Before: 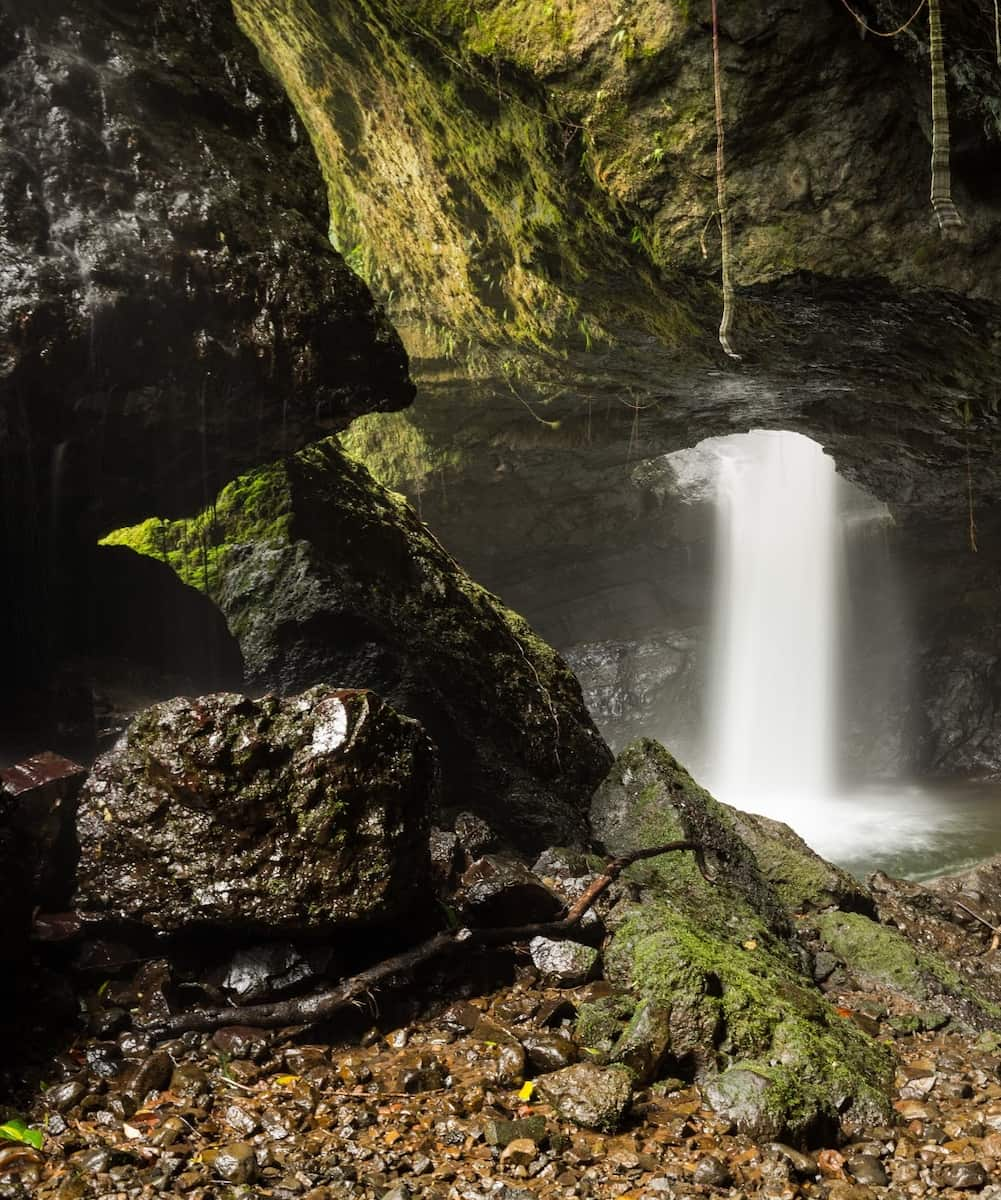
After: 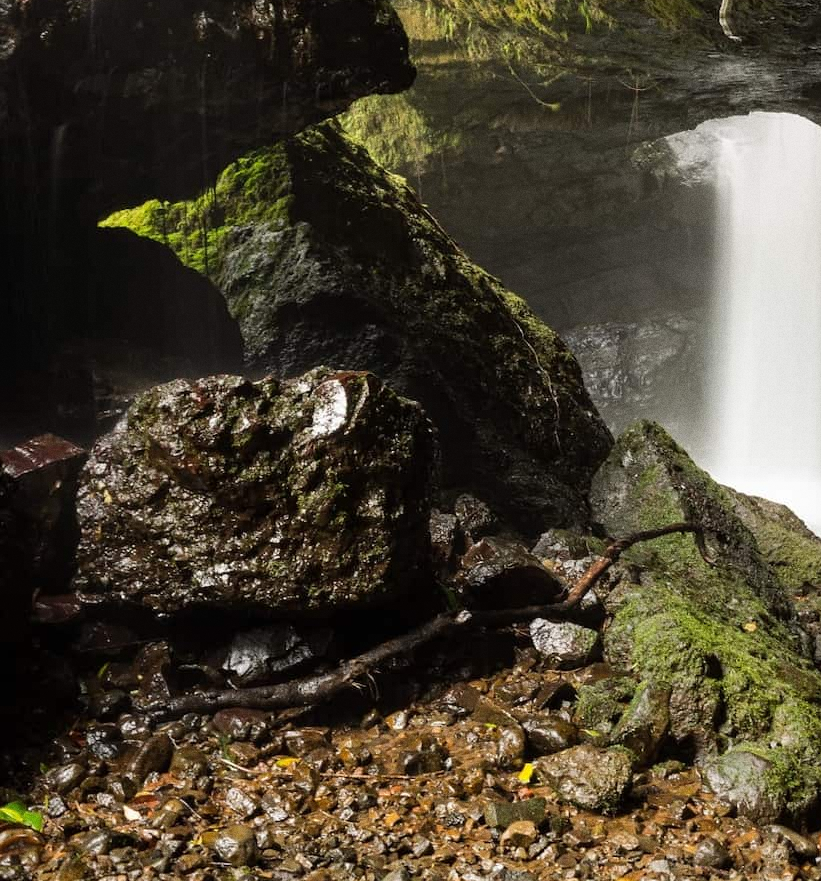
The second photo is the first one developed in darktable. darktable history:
crop: top 26.531%, right 17.959%
grain: coarseness 0.47 ISO
